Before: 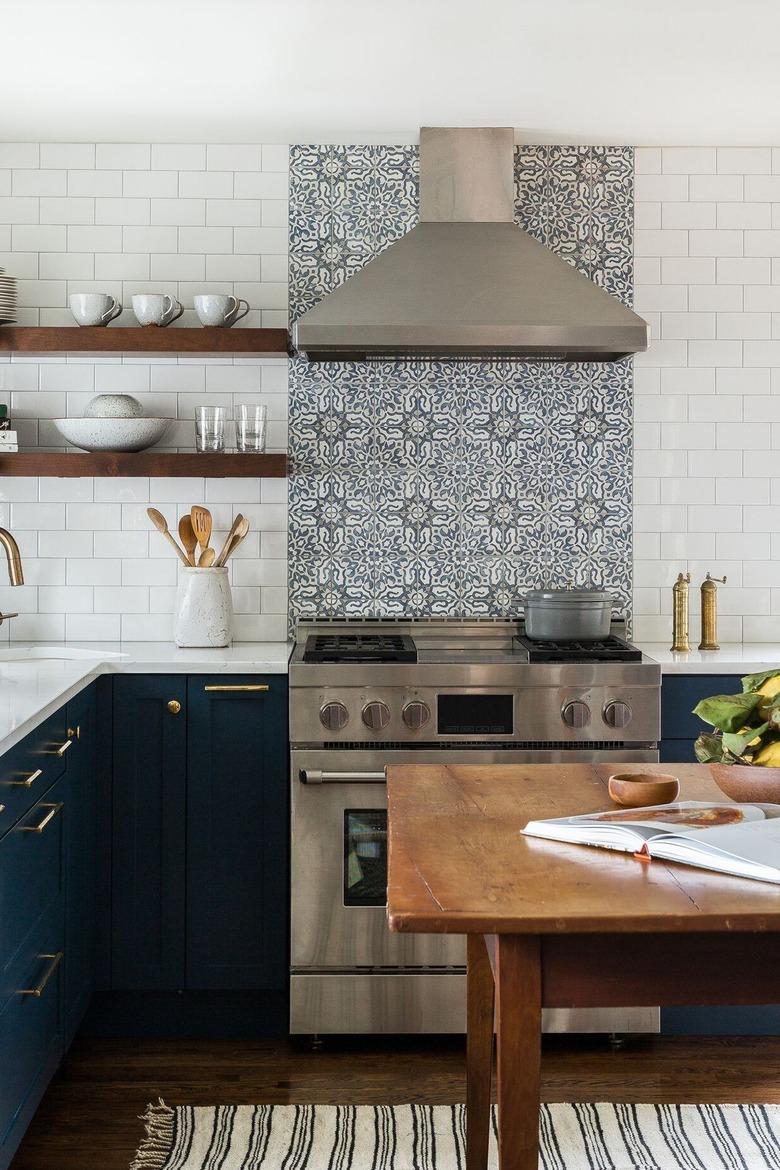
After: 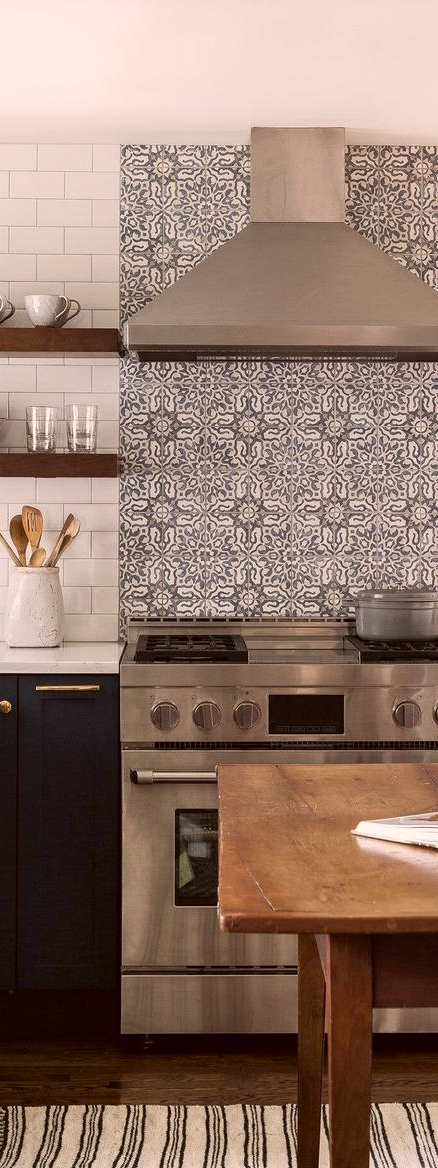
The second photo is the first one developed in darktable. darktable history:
crop: left 21.674%, right 22.086%
color correction: highlights a* 10.21, highlights b* 9.79, shadows a* 8.61, shadows b* 7.88, saturation 0.8
